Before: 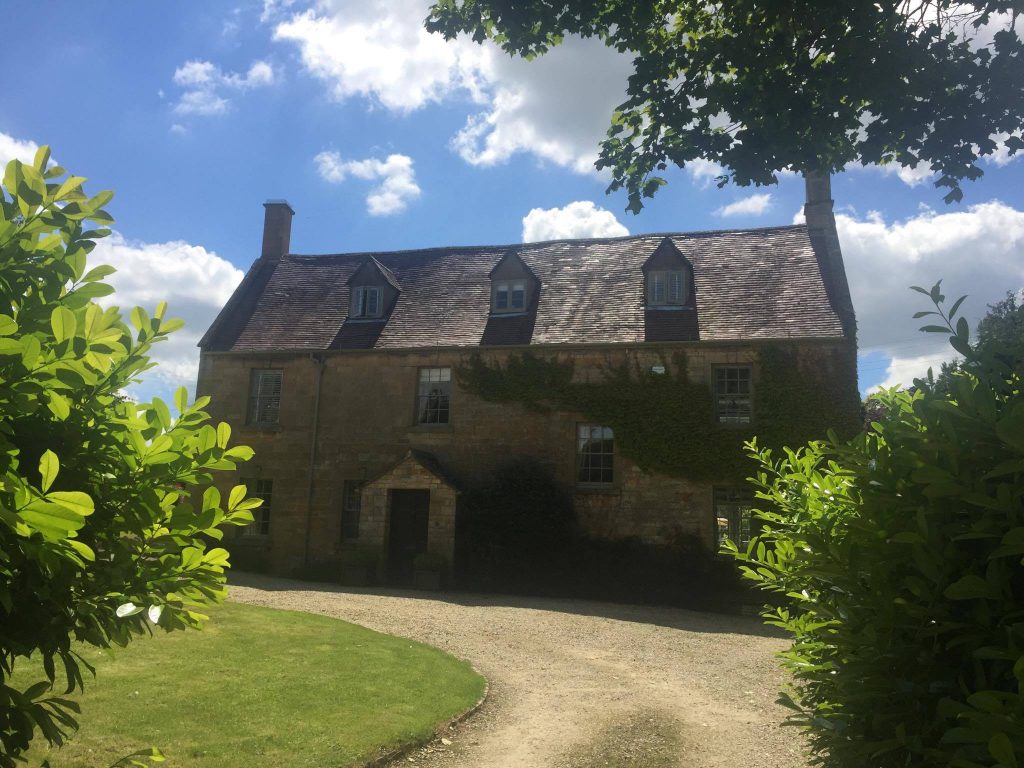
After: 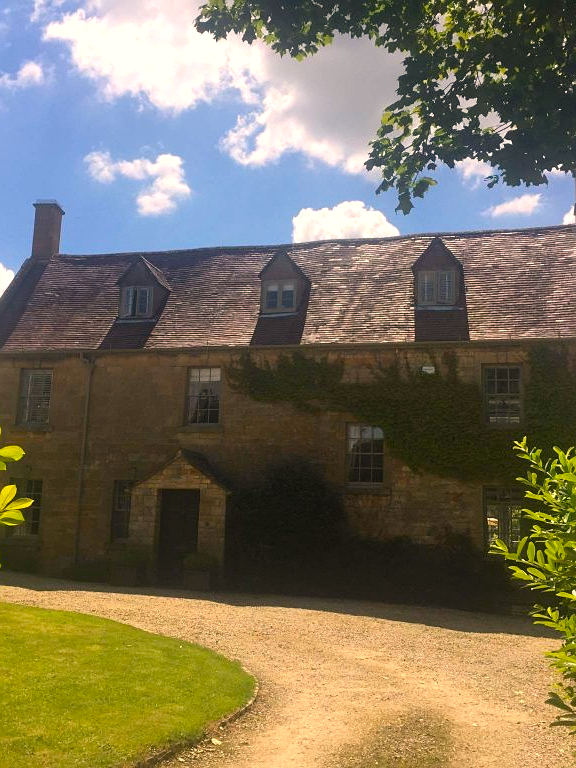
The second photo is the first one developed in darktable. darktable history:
crop and rotate: left 22.516%, right 21.234%
white balance: red 1.127, blue 0.943
exposure: exposure 0.15 EV, compensate highlight preservation false
color balance: output saturation 120%
base curve: exposure shift 0, preserve colors none
sharpen: radius 1.272, amount 0.305, threshold 0
